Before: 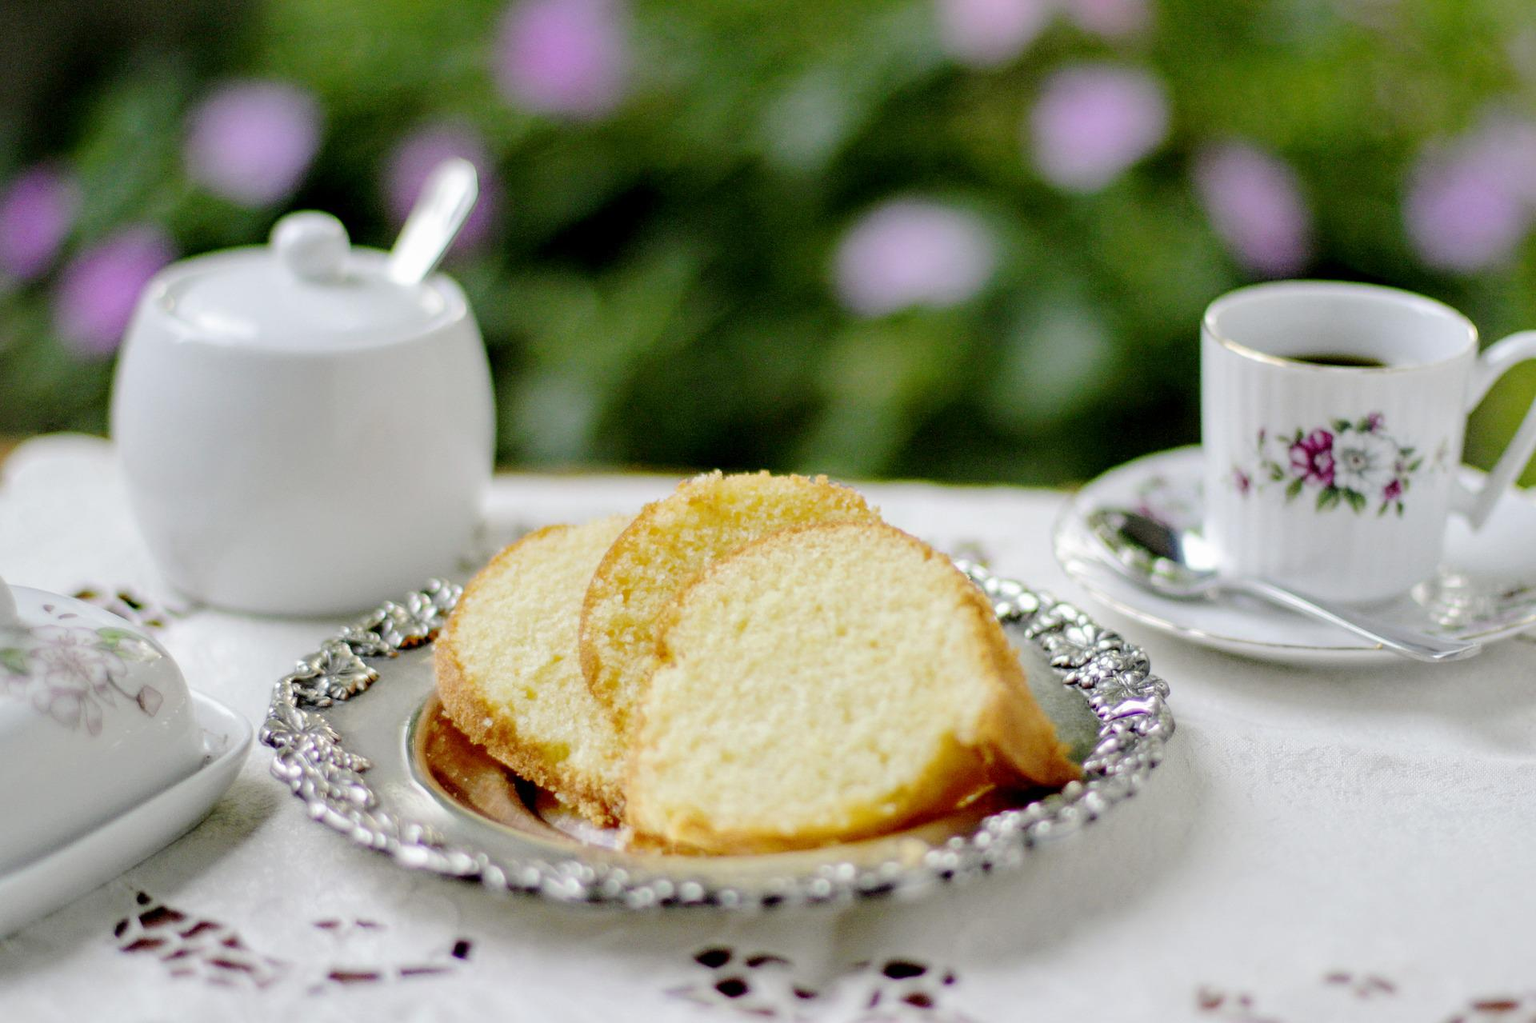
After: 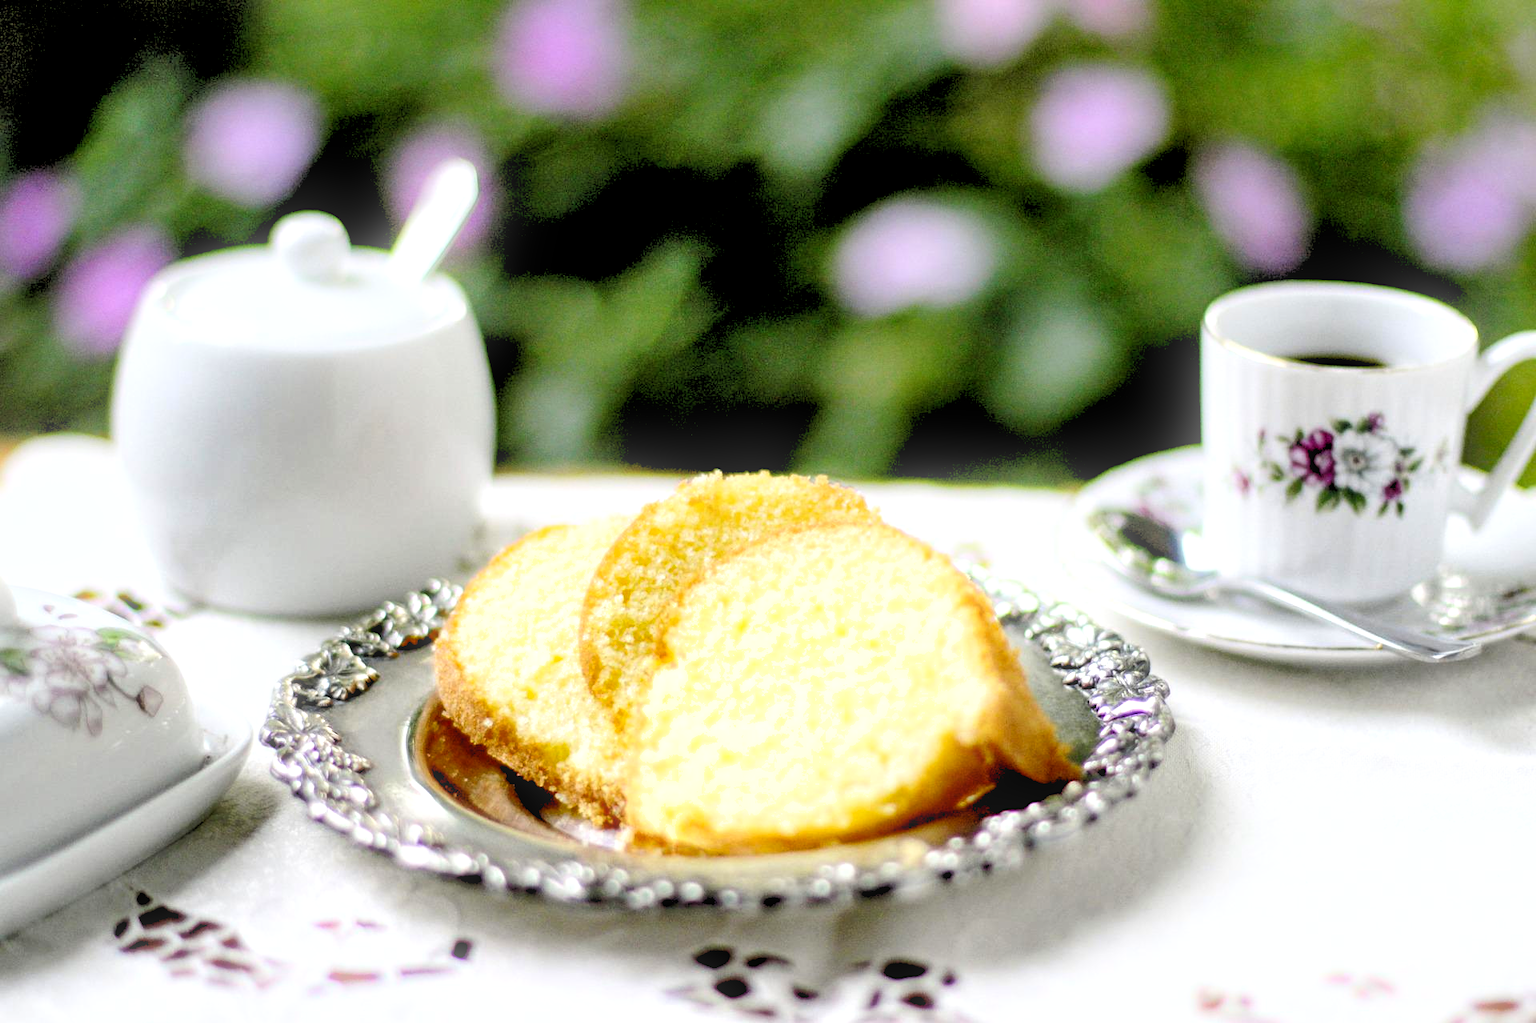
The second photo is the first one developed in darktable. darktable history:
rgb levels: levels [[0.029, 0.461, 0.922], [0, 0.5, 1], [0, 0.5, 1]]
bloom: size 9%, threshold 100%, strength 7%
shadows and highlights: shadows color adjustment 97.66%, soften with gaussian
exposure: black level correction 0.001, exposure 0.5 EV, compensate exposure bias true, compensate highlight preservation false
